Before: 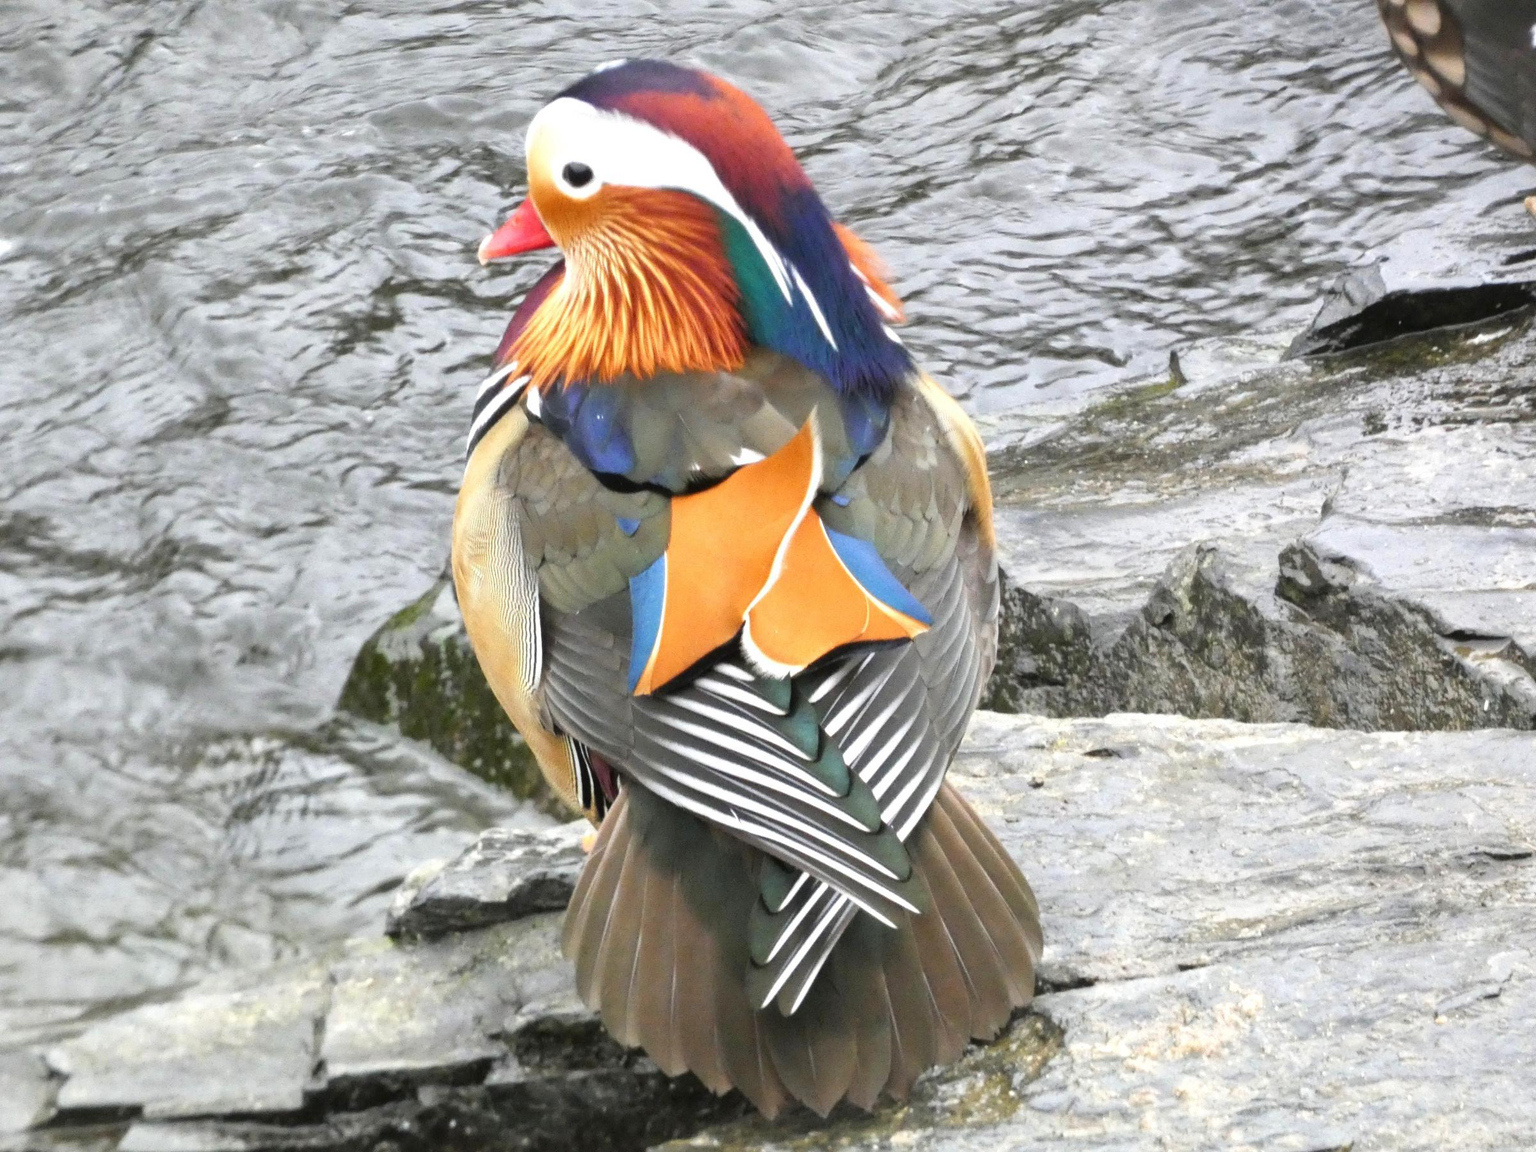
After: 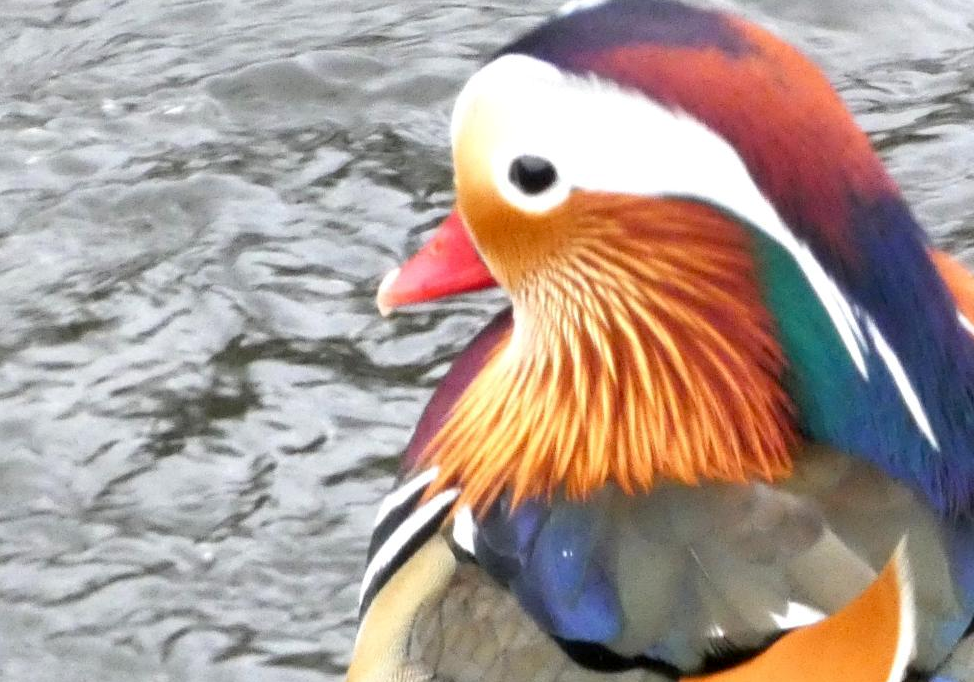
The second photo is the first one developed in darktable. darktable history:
crop: left 15.452%, top 5.459%, right 43.956%, bottom 56.62%
exposure: black level correction 0.005, exposure 0.014 EV, compensate highlight preservation false
